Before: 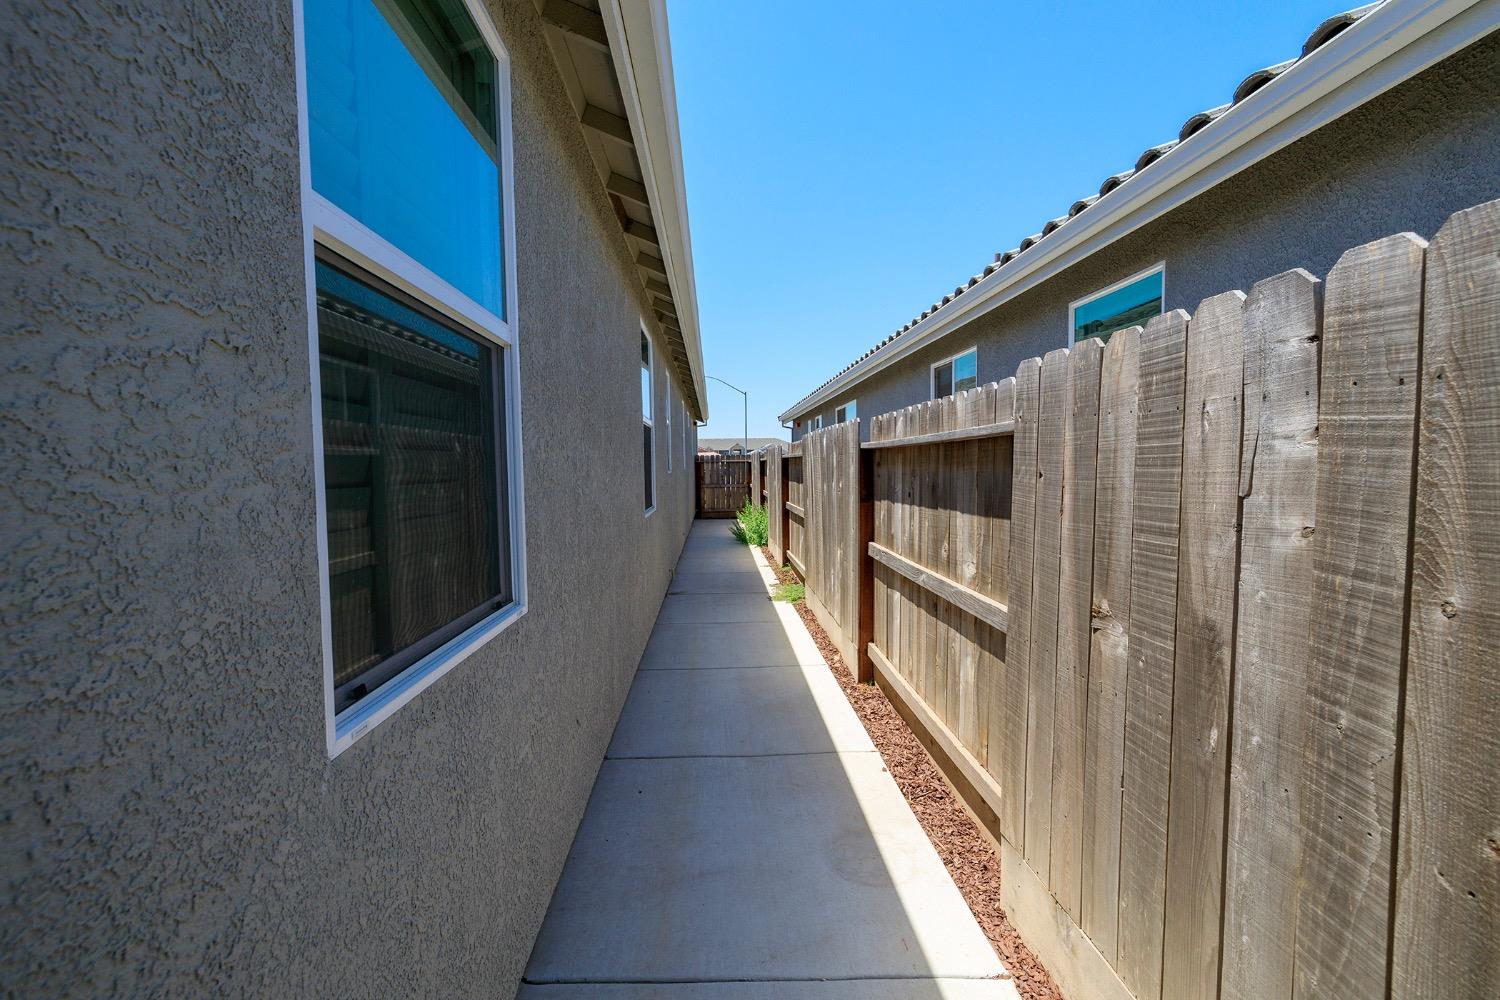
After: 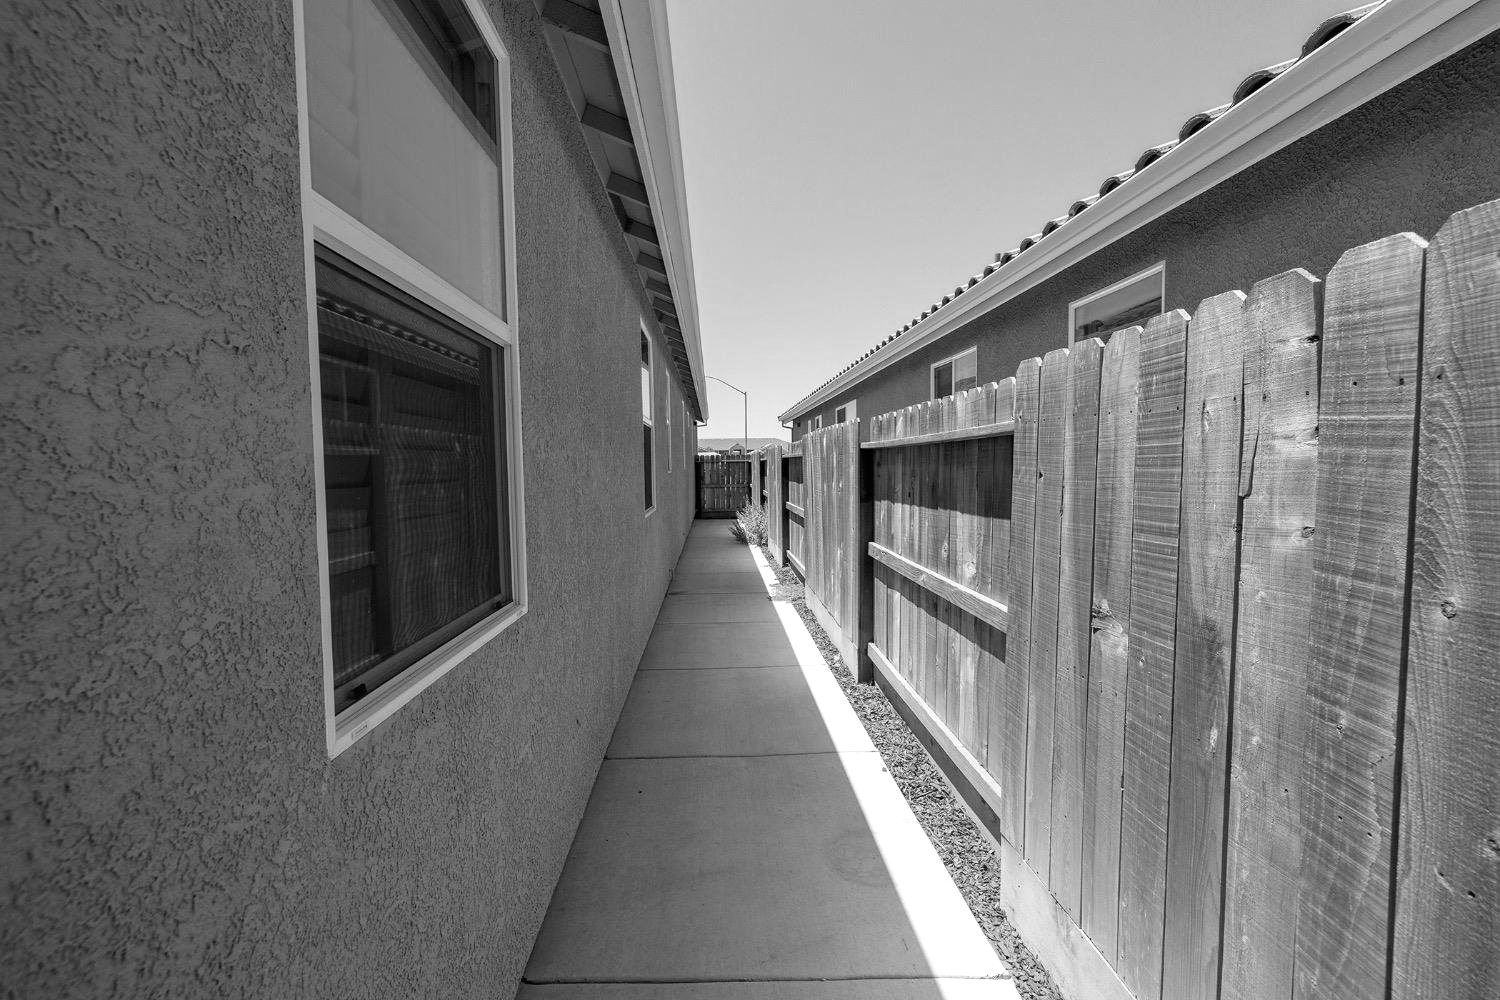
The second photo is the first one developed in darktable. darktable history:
monochrome: on, module defaults
exposure: exposure 0.2 EV, compensate highlight preservation false
